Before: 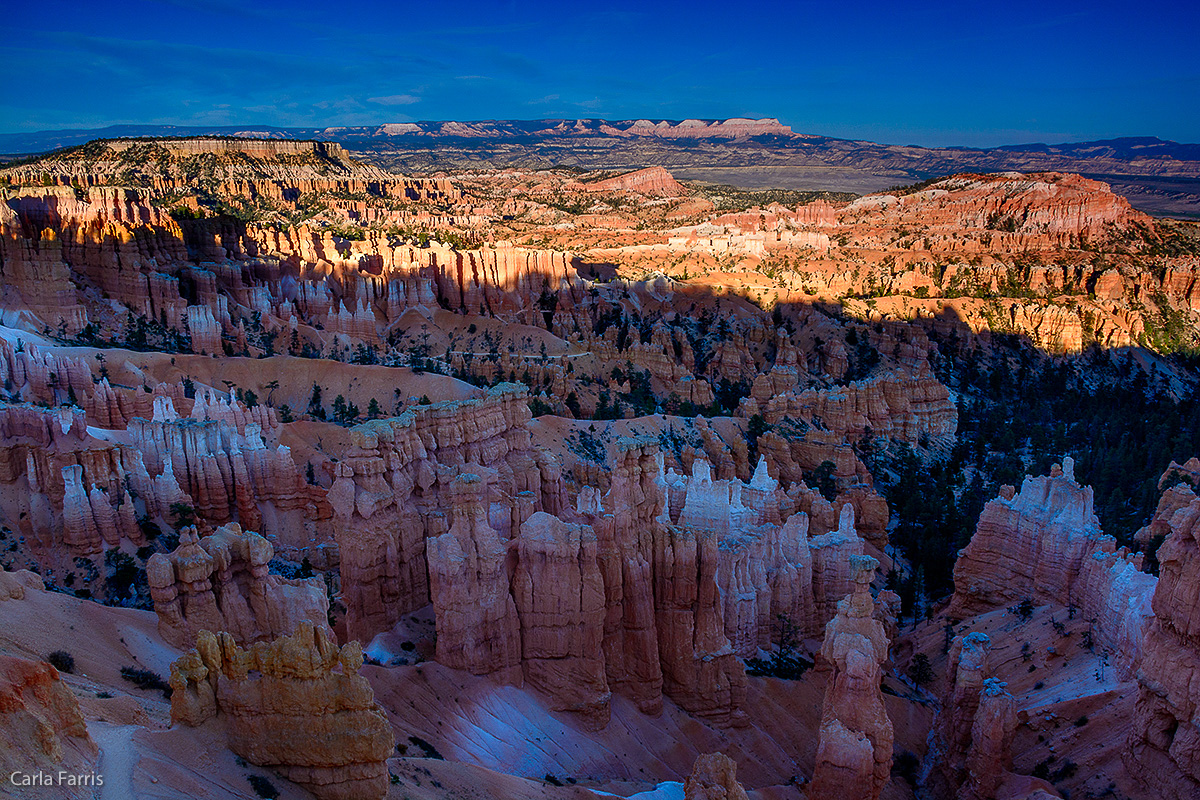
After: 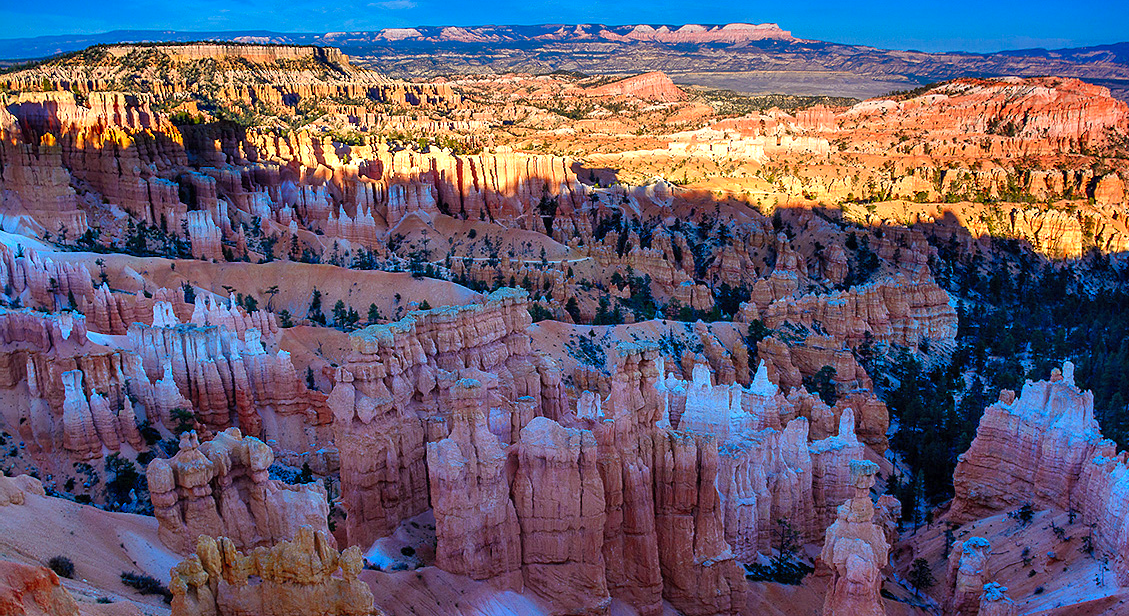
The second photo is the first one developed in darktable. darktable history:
shadows and highlights: shadows 30.64, highlights -63.01, soften with gaussian
contrast brightness saturation: contrast 0.073, brightness 0.079, saturation 0.18
crop and rotate: angle 0.031°, top 11.926%, right 5.769%, bottom 11.003%
exposure: exposure 0.603 EV, compensate highlight preservation false
